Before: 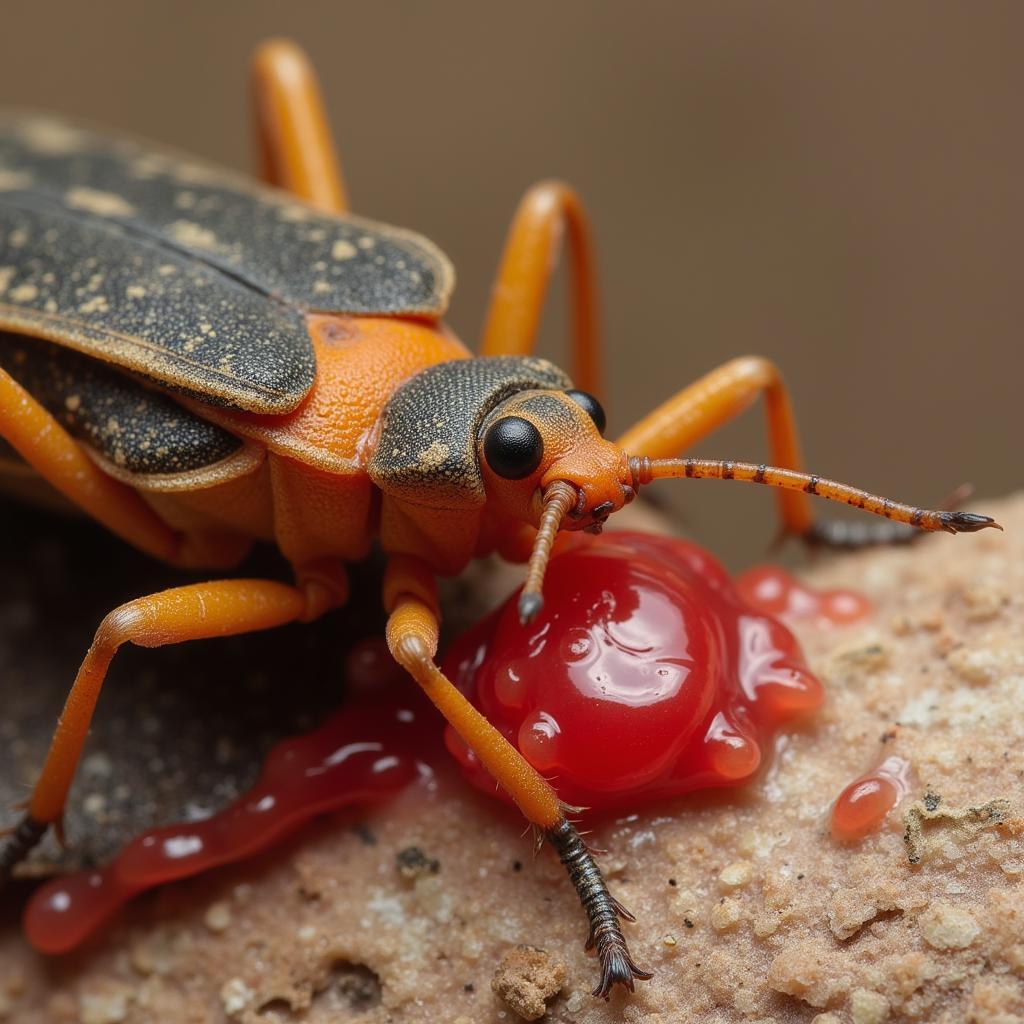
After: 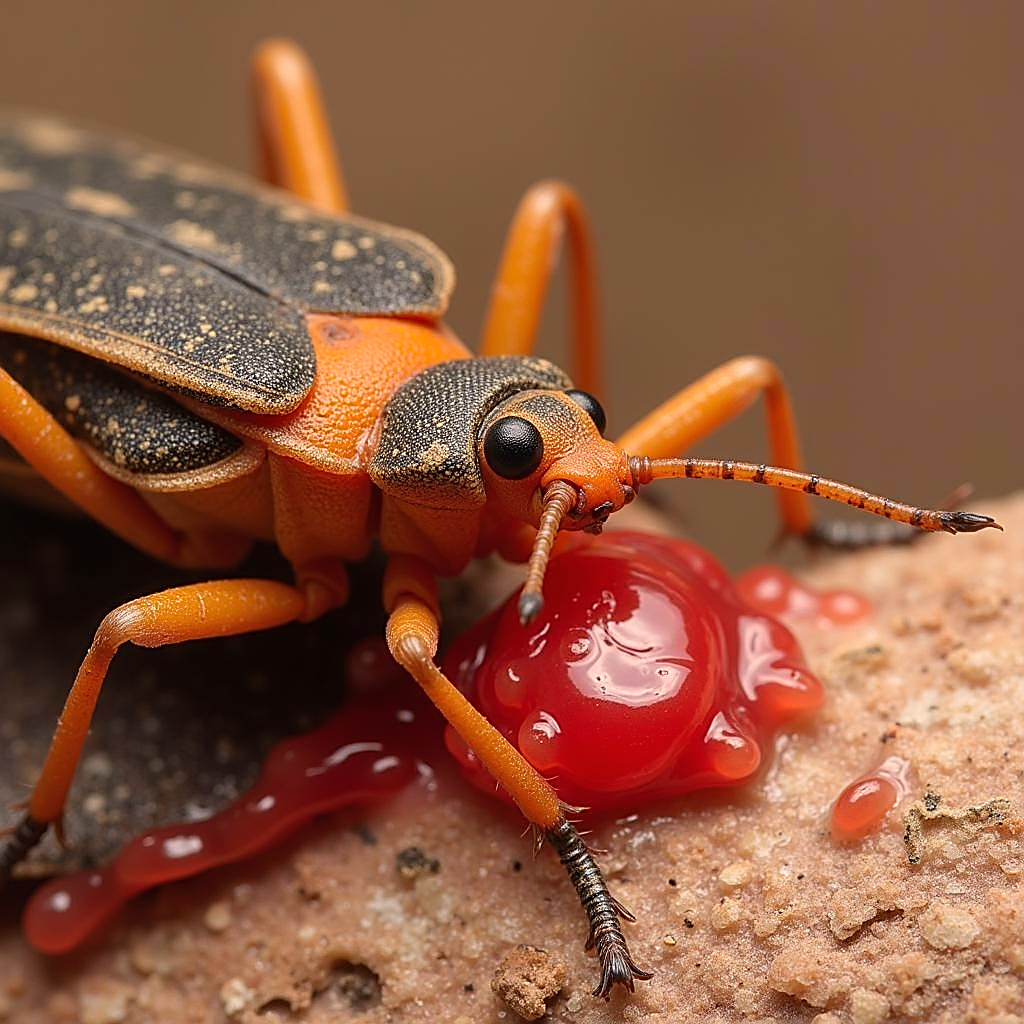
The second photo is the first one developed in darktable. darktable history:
sharpen: amount 0.901
white balance: red 1.127, blue 0.943
